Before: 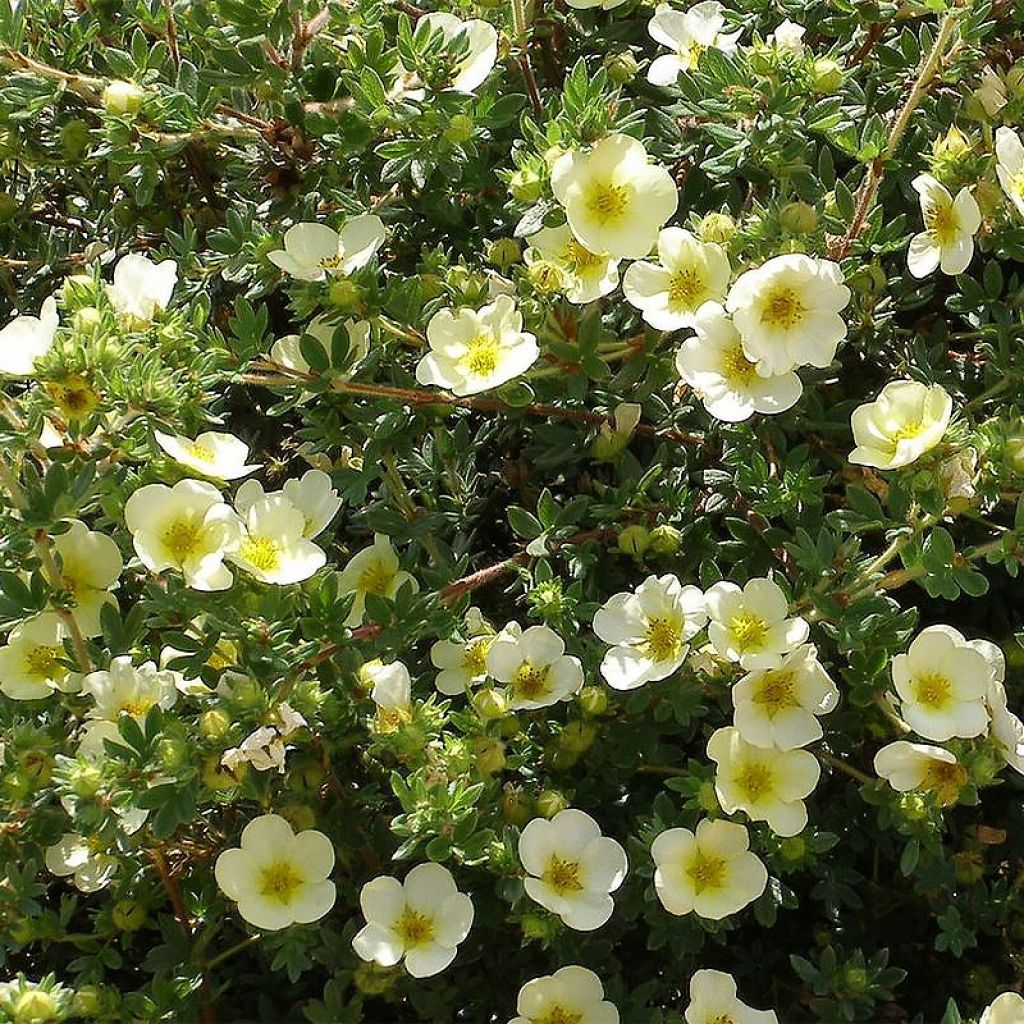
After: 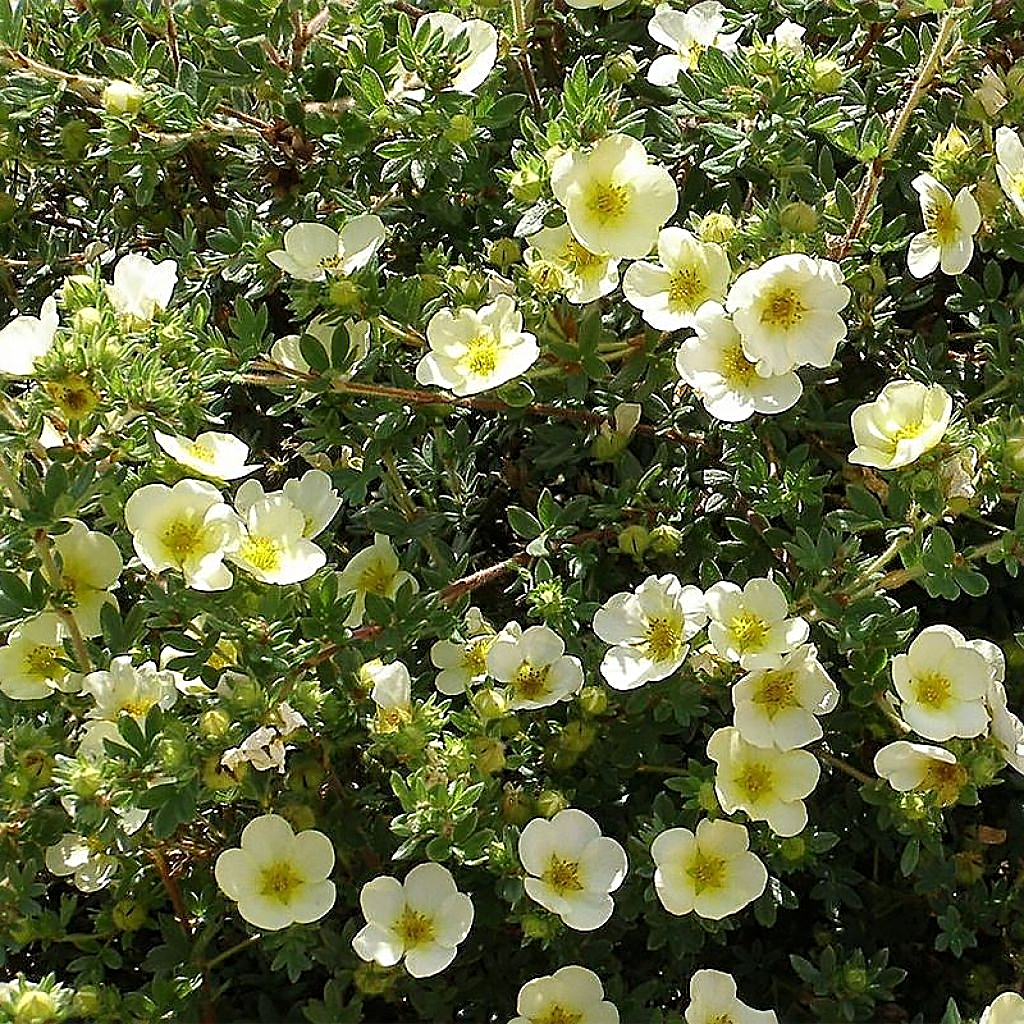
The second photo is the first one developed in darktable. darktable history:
sharpen: radius 2.533, amount 0.616
tone equalizer: -8 EV -0.556 EV
